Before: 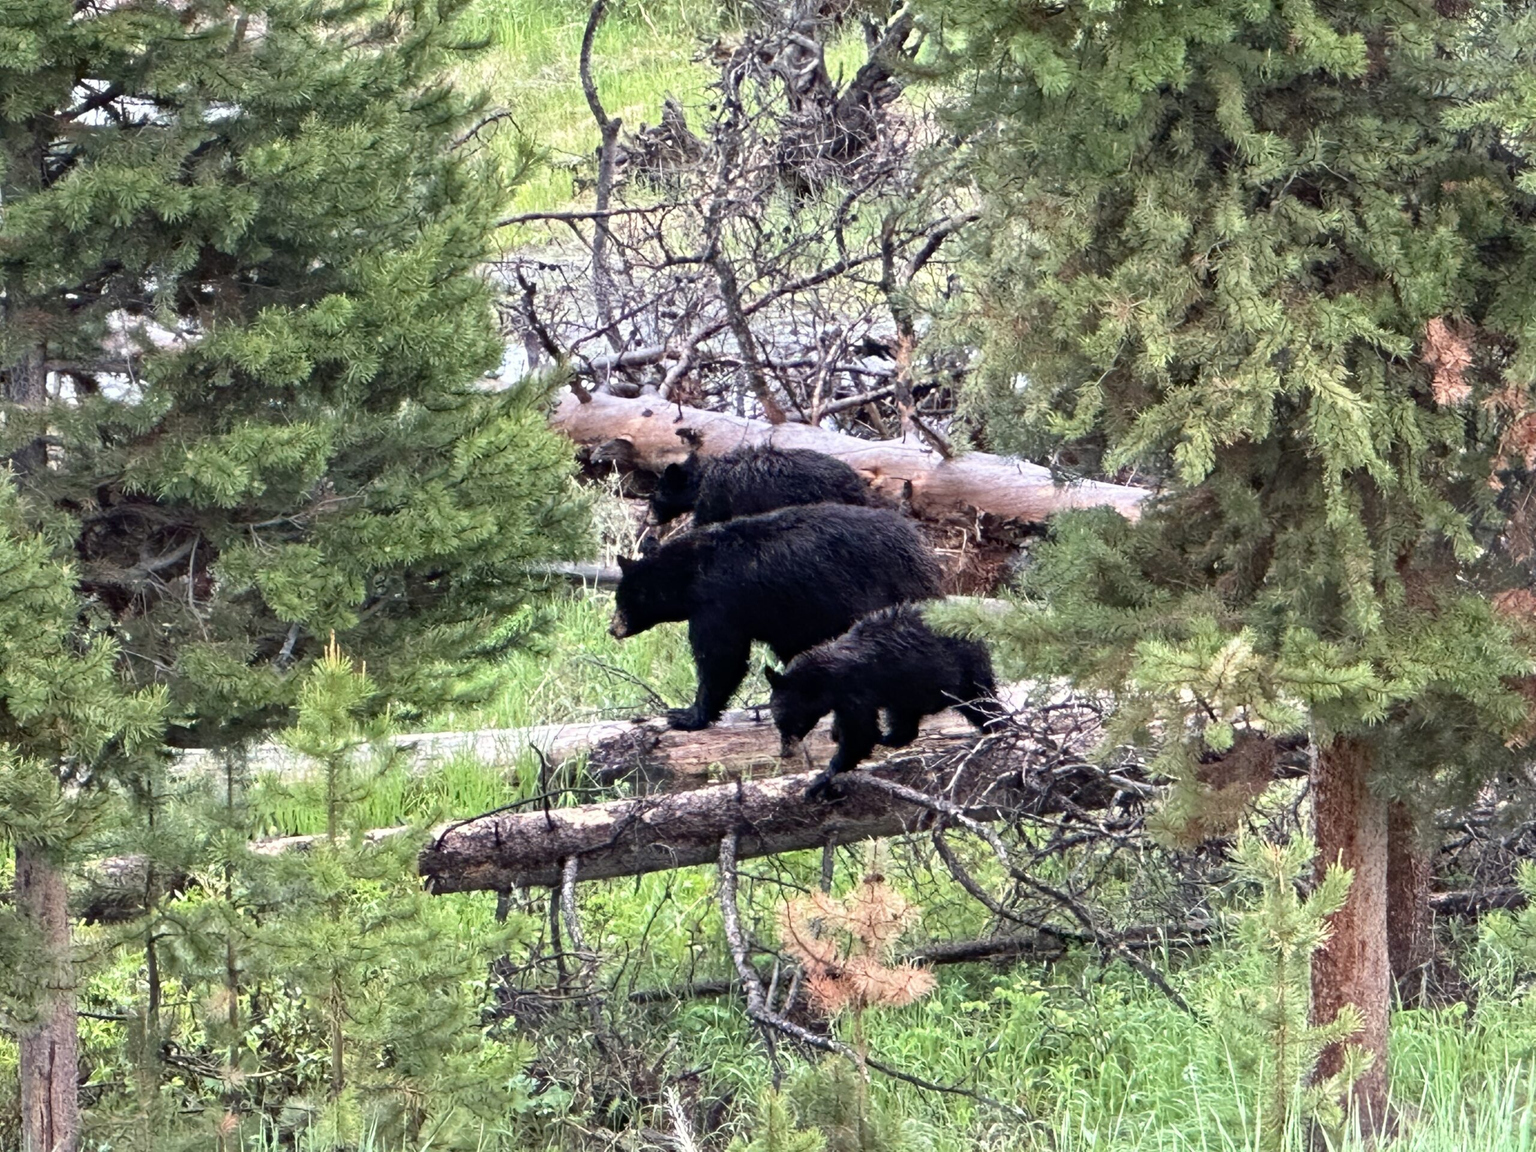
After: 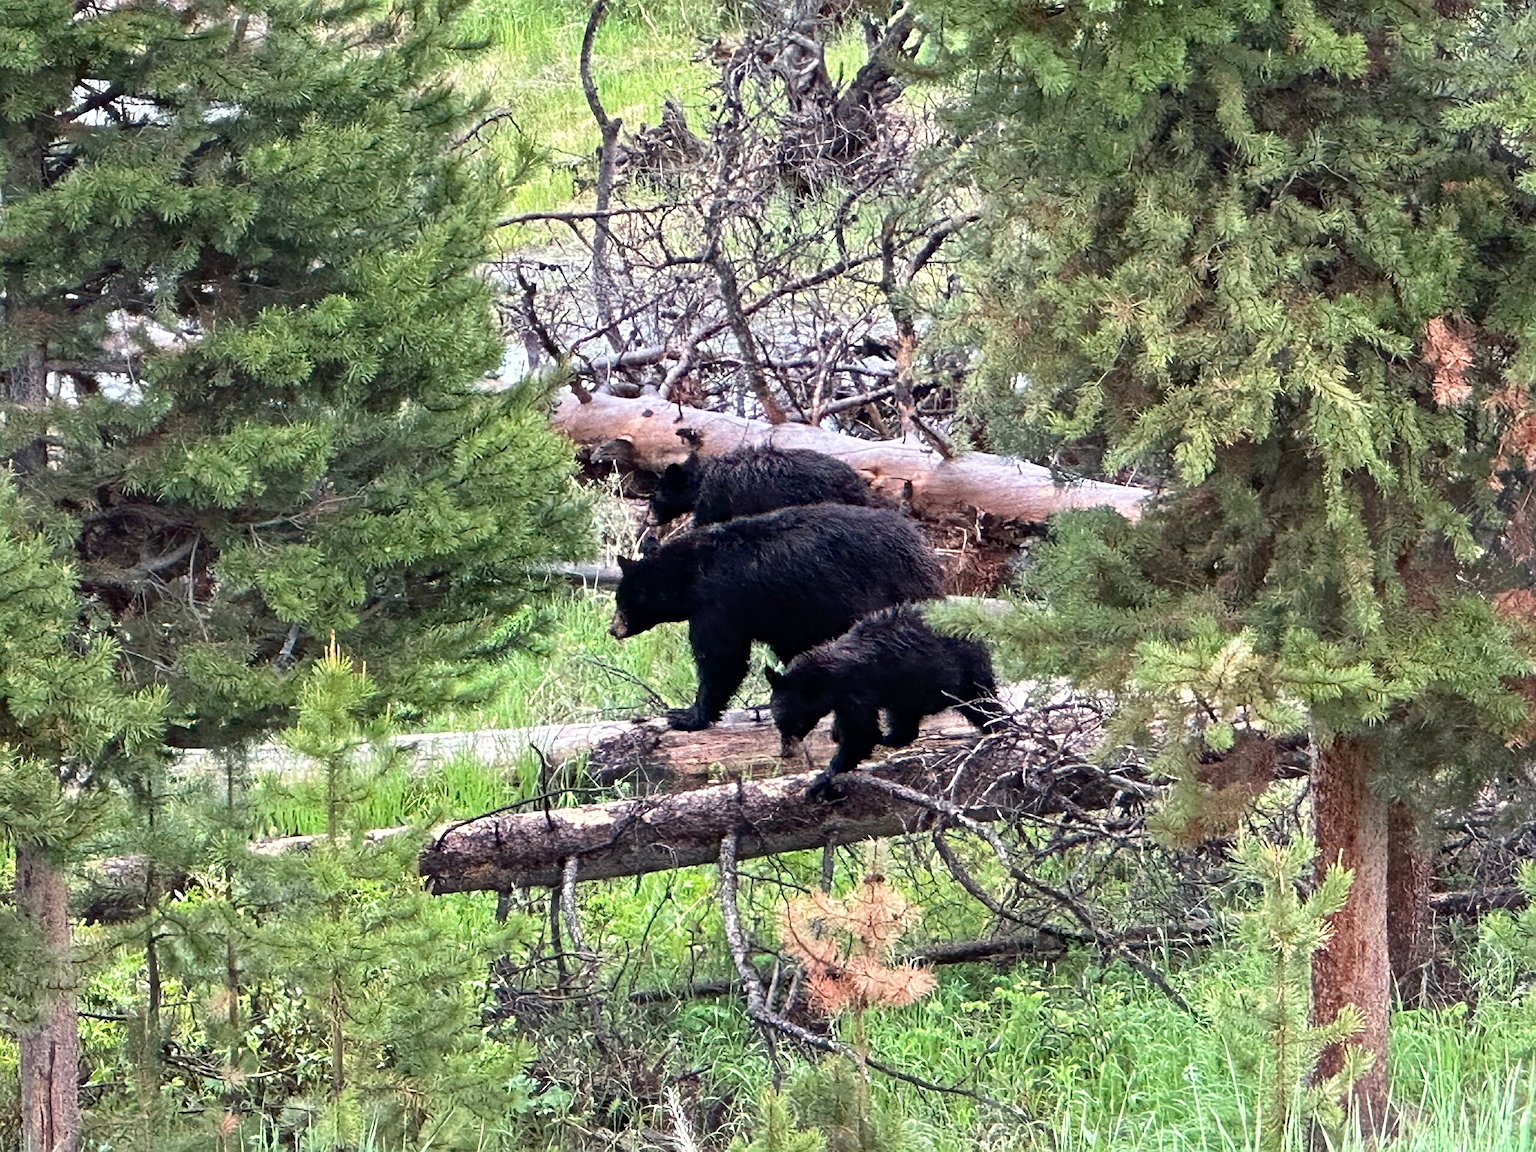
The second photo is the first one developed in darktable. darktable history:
sharpen: on, module defaults
grain: coarseness 3.21 ISO
white balance: emerald 1
